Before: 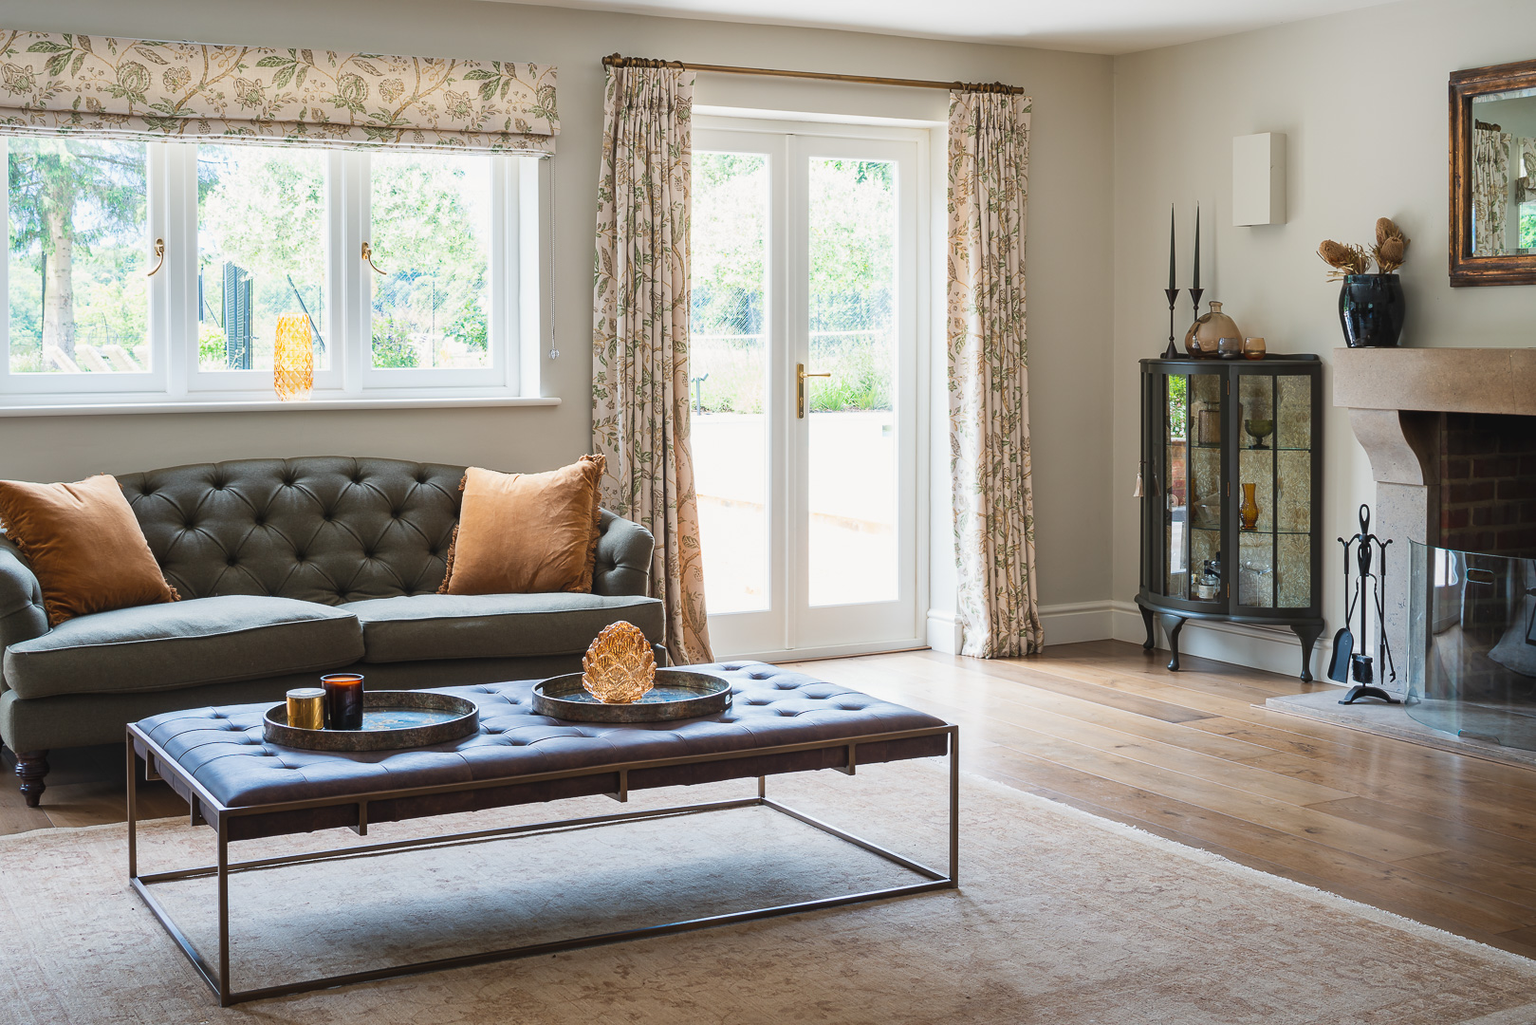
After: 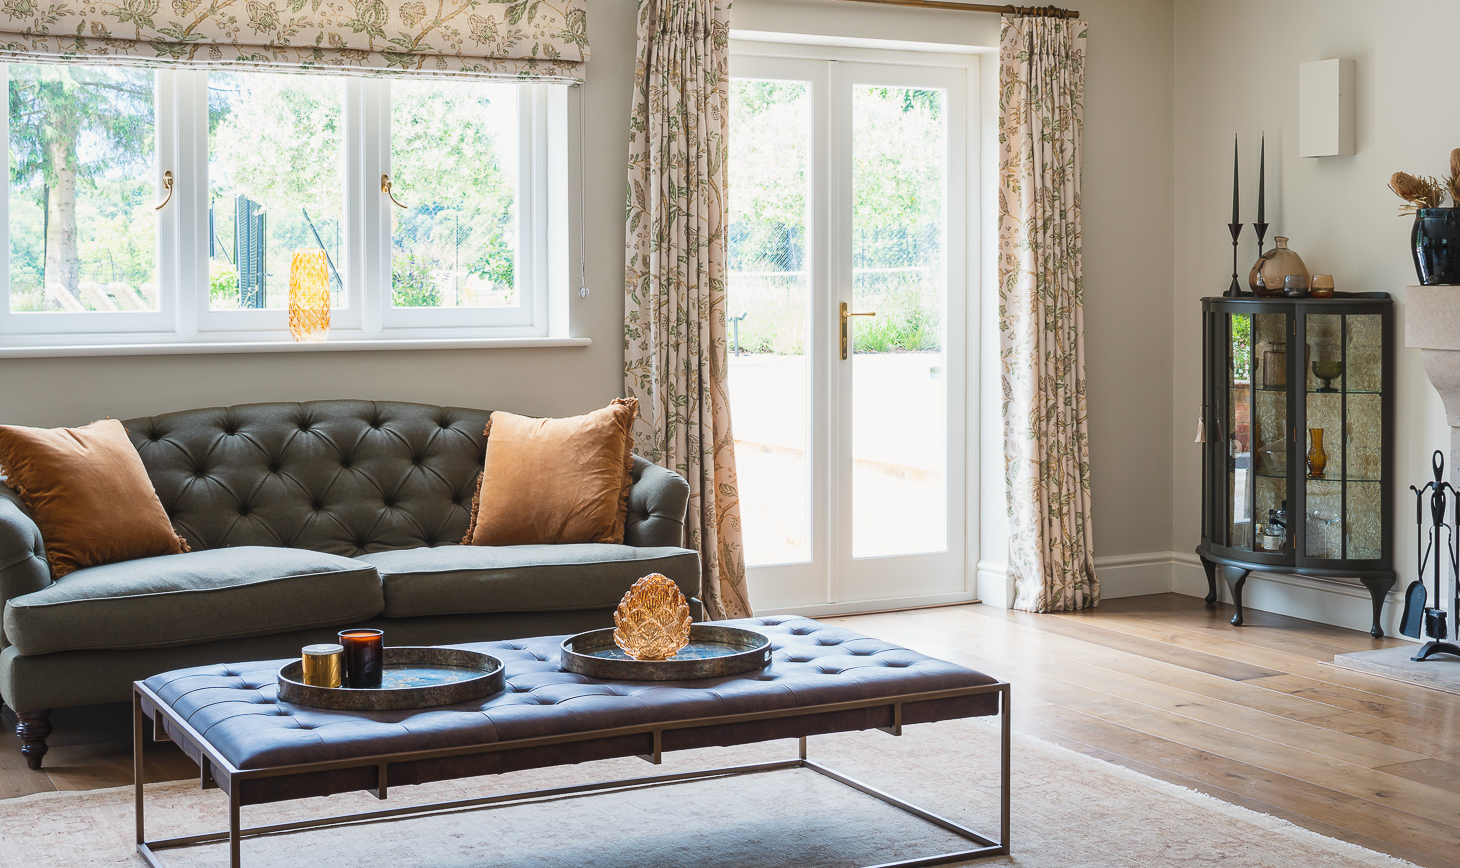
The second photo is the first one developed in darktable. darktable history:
crop: top 7.552%, right 9.772%, bottom 12.039%
